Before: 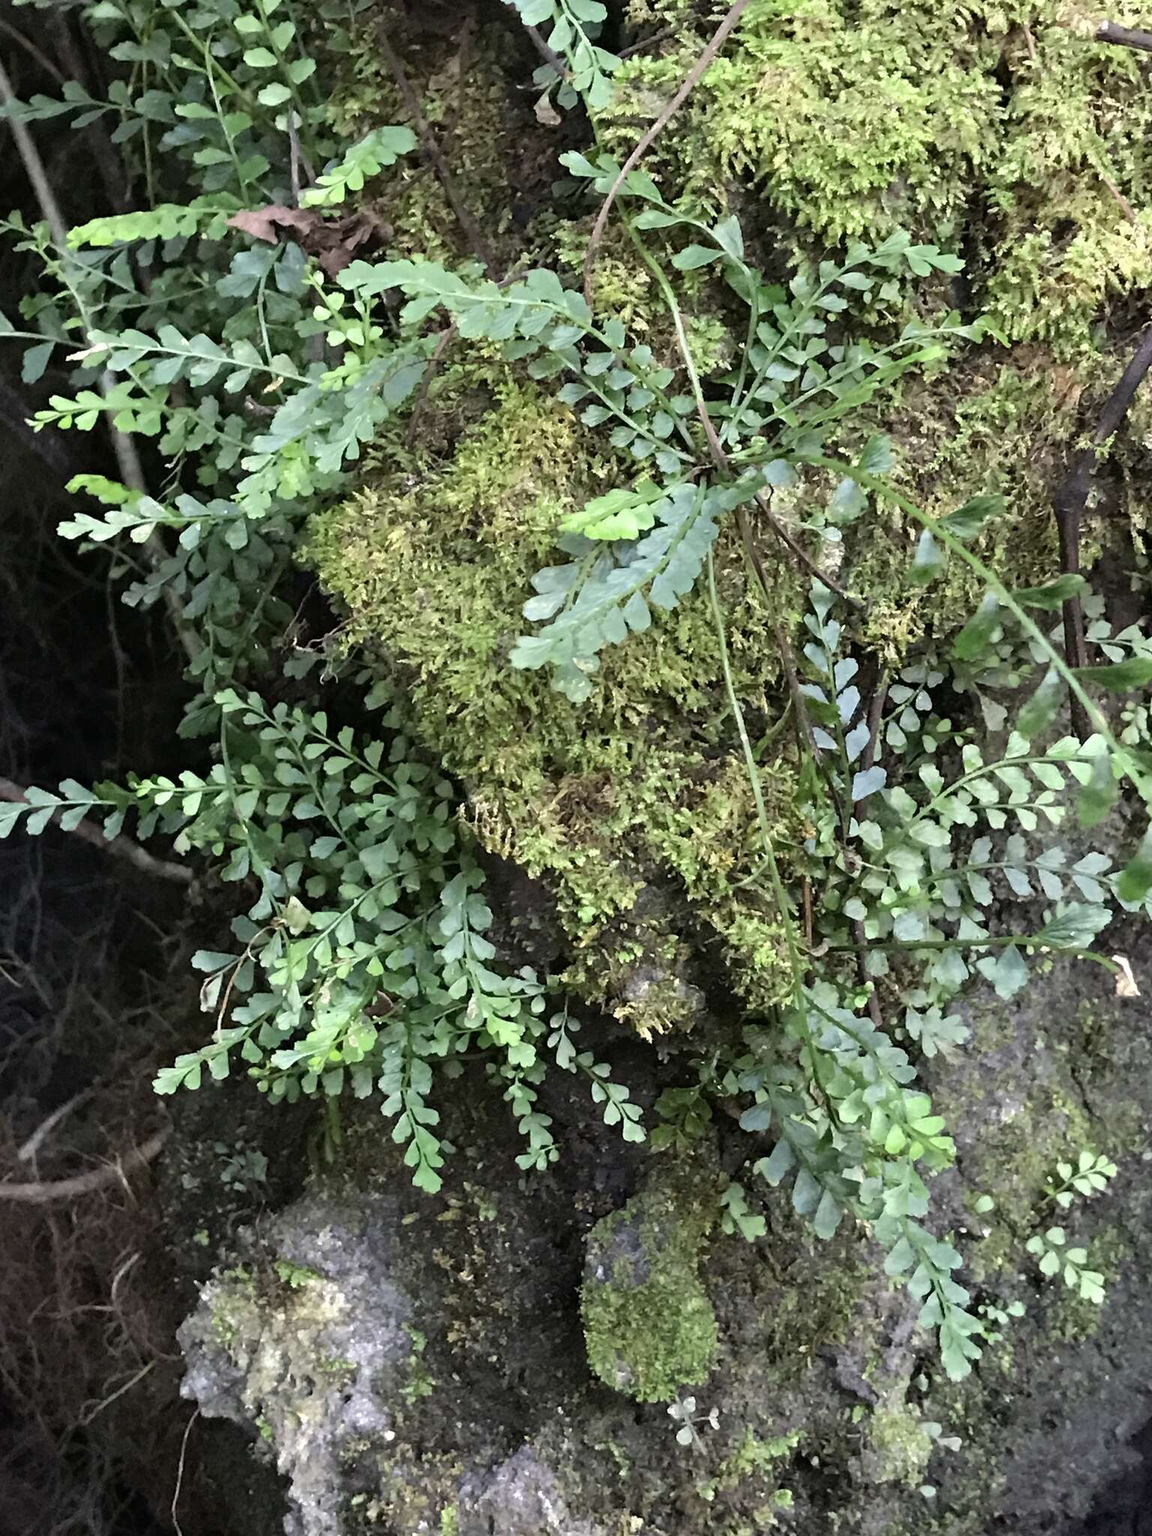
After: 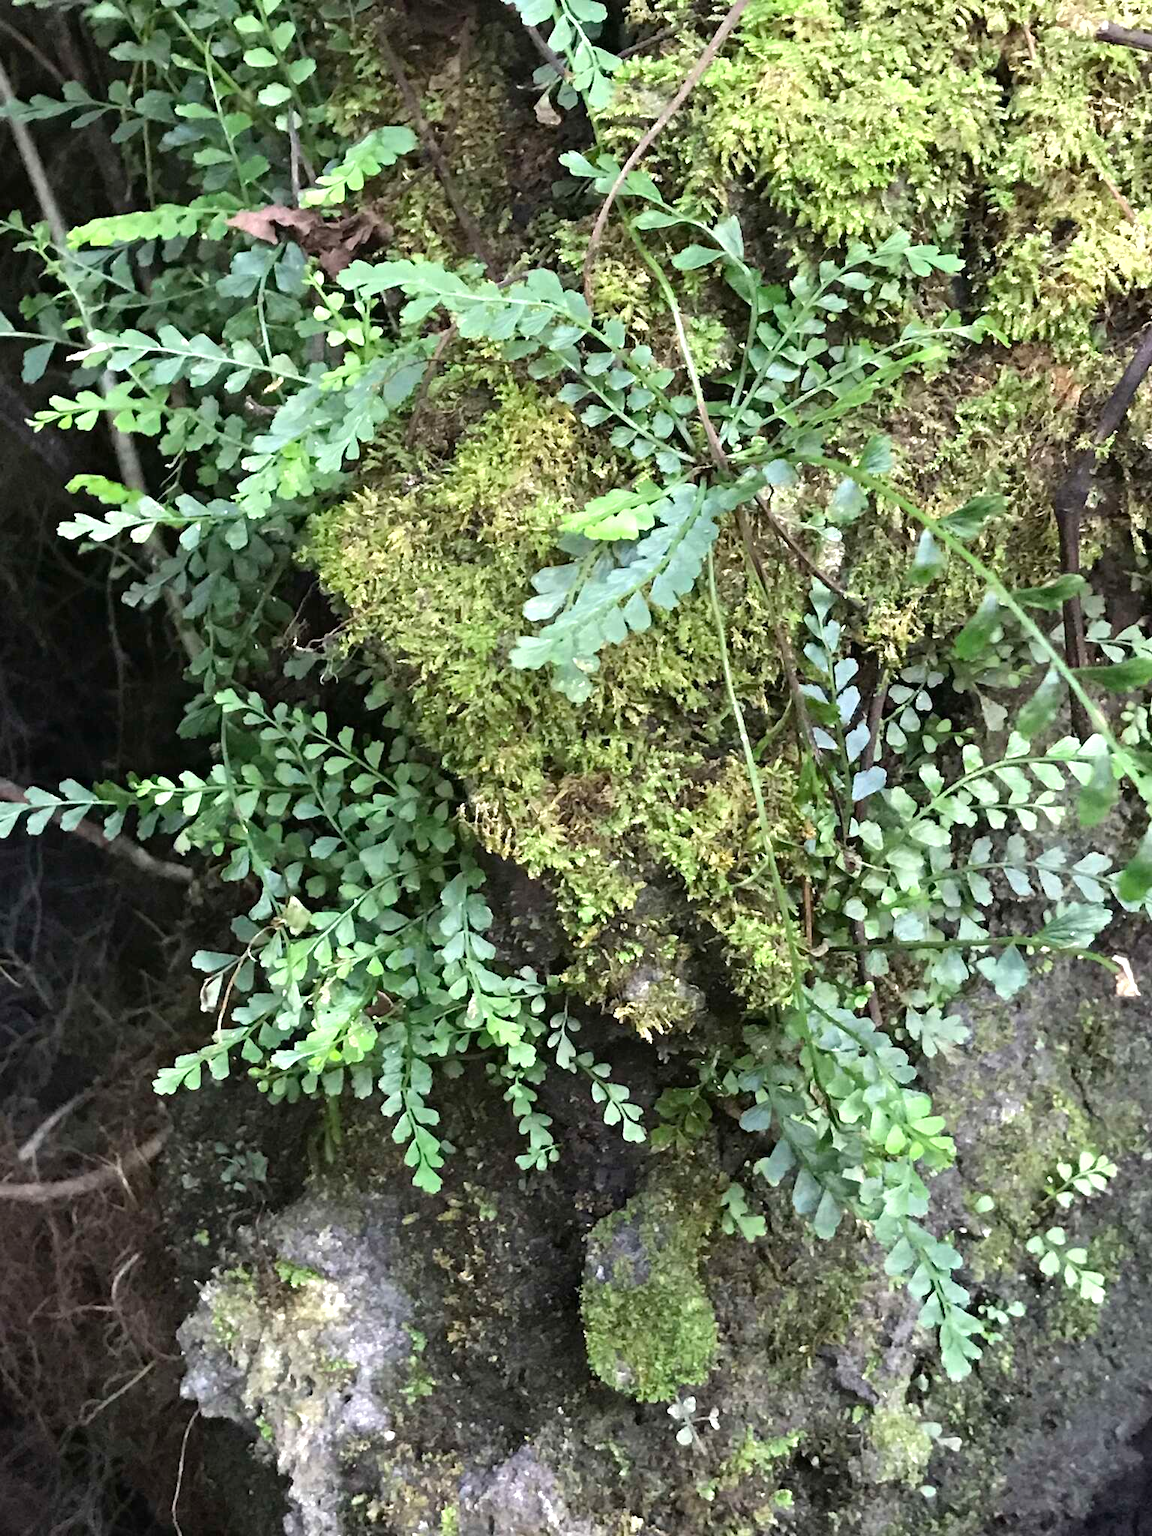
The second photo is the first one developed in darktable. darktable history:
exposure: black level correction 0, exposure 0.398 EV, compensate highlight preservation false
